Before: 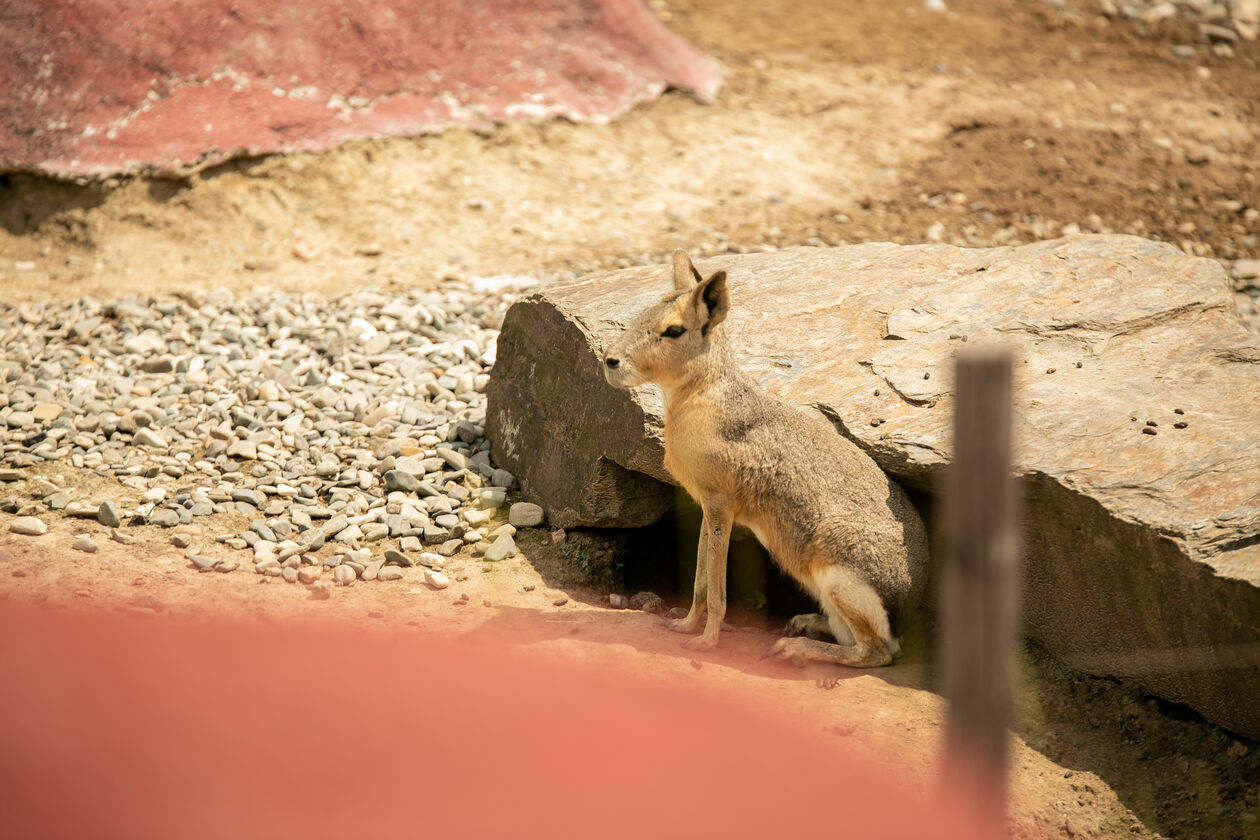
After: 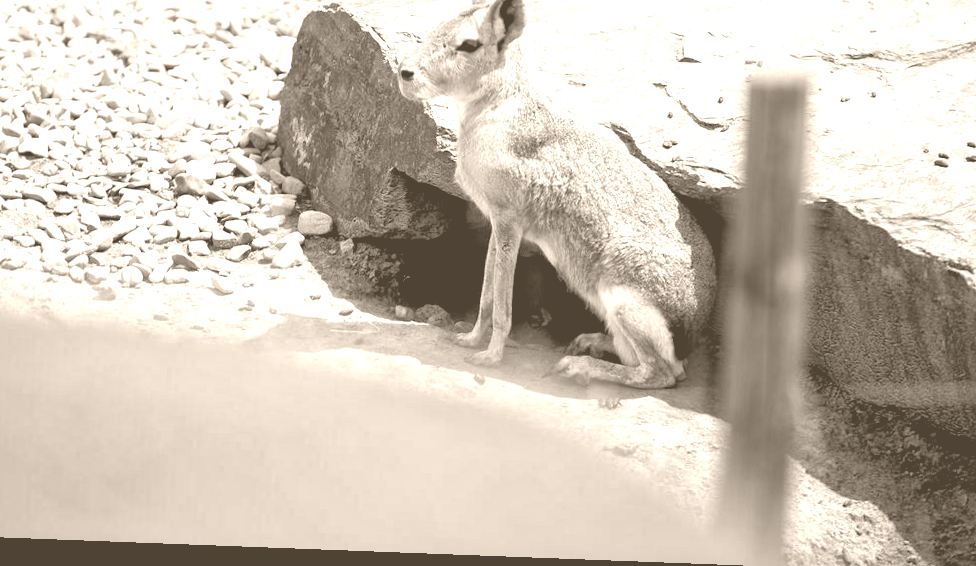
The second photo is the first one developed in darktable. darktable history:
global tonemap: drago (1, 100), detail 1
exposure: black level correction 0.01, exposure 0.014 EV, compensate highlight preservation false
colorize: hue 34.49°, saturation 35.33%, source mix 100%, version 1
crop and rotate: left 17.299%, top 35.115%, right 7.015%, bottom 1.024%
tone curve: curves: ch0 [(0, 0) (0.536, 0.402) (1, 1)], preserve colors none
rotate and perspective: rotation 2.17°, automatic cropping off
